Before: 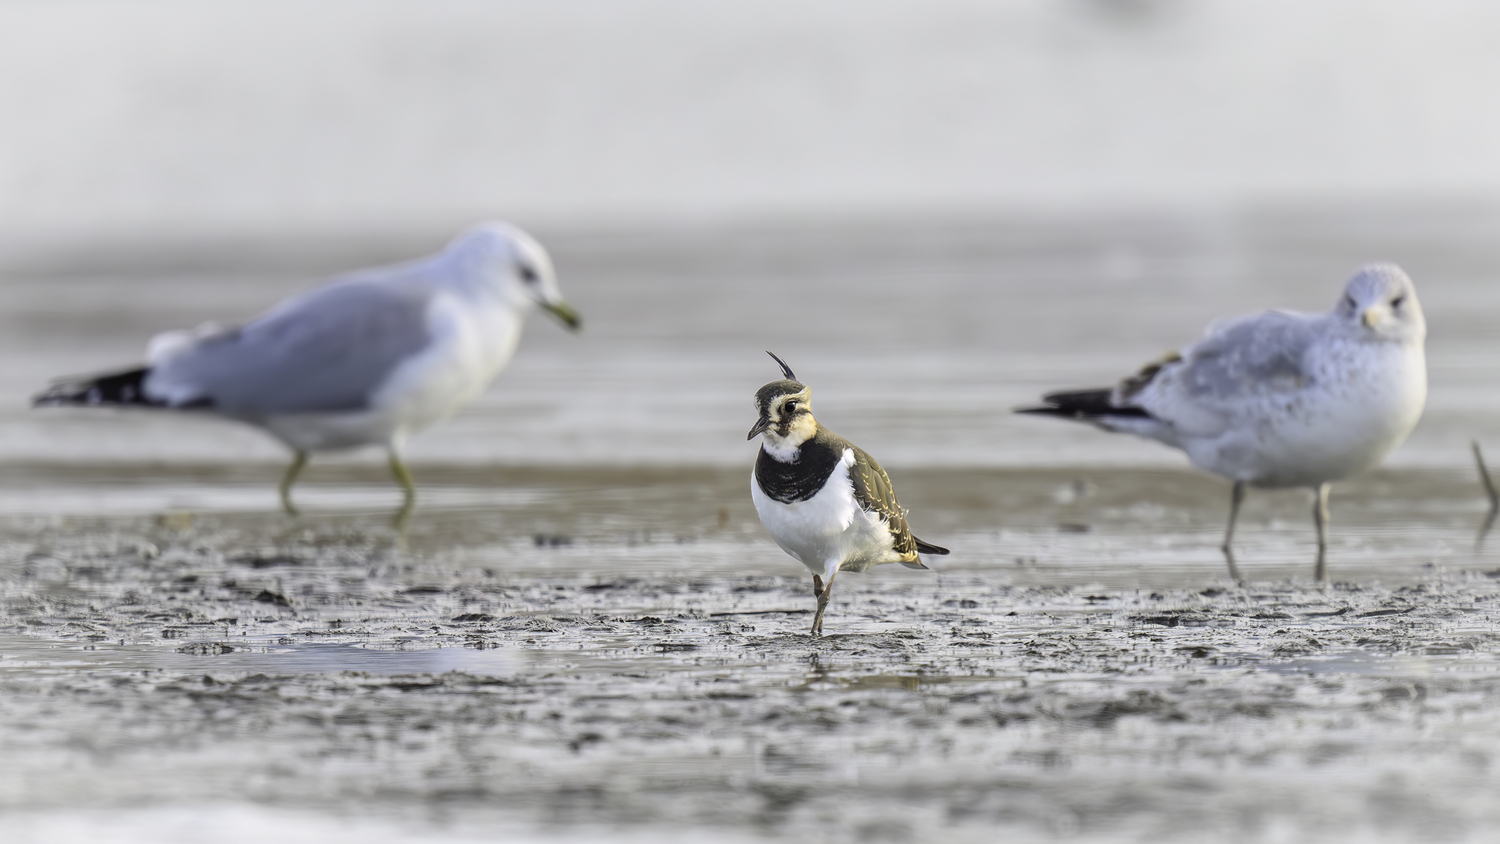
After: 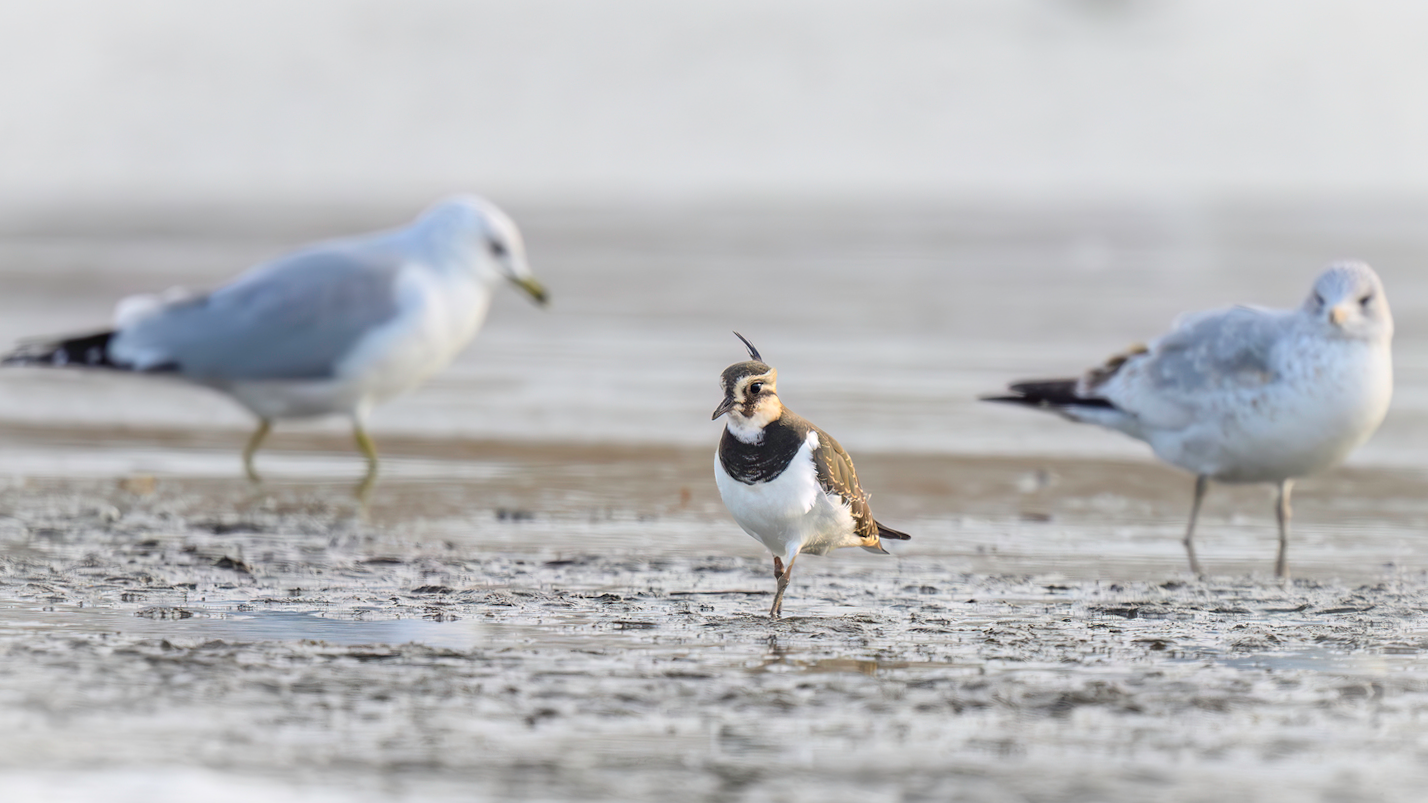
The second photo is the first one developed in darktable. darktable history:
crop and rotate: angle -1.62°
